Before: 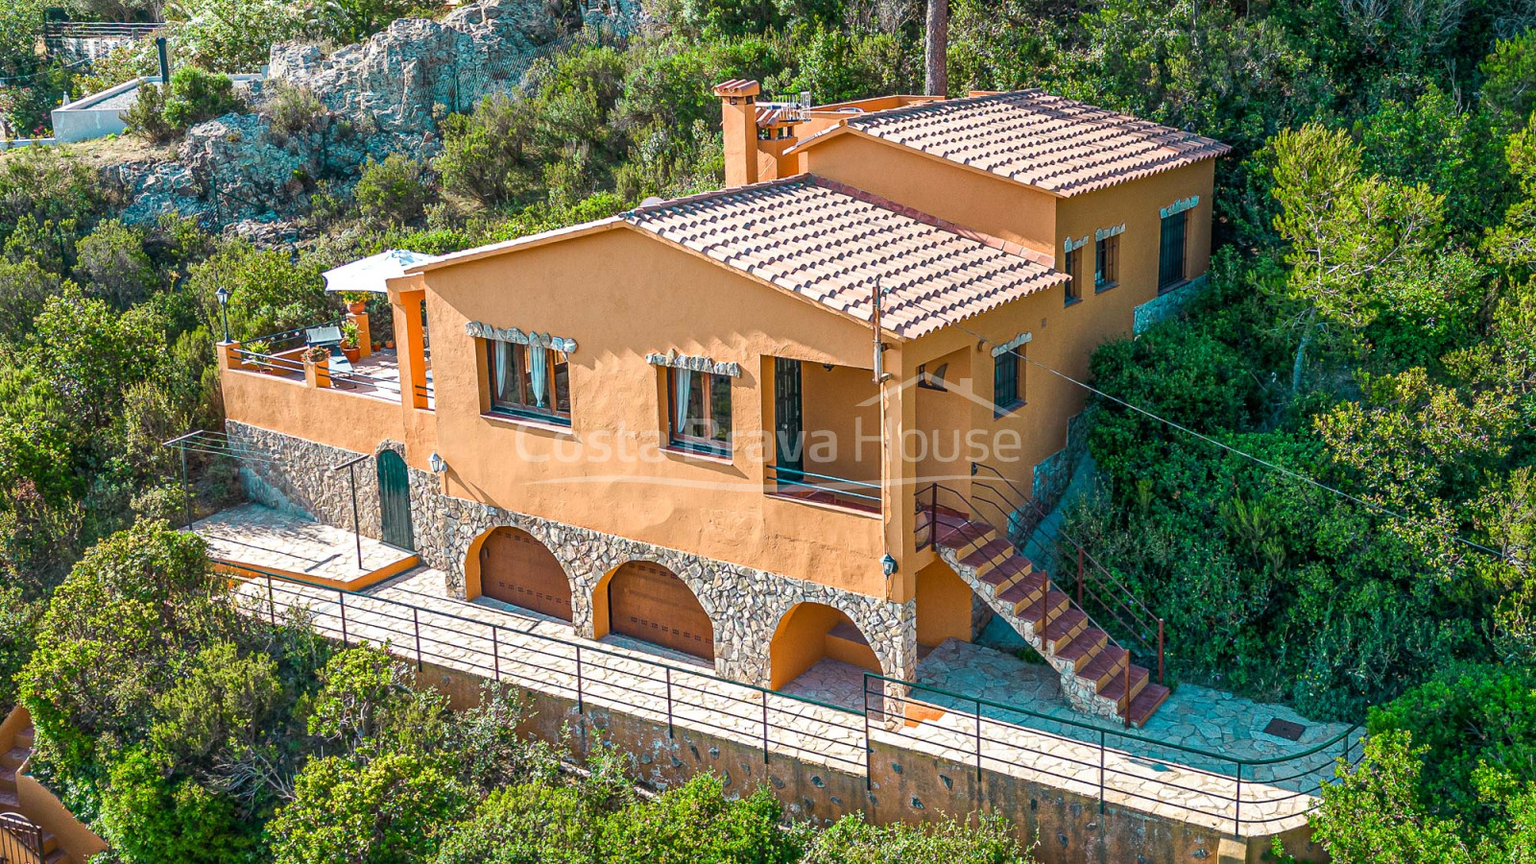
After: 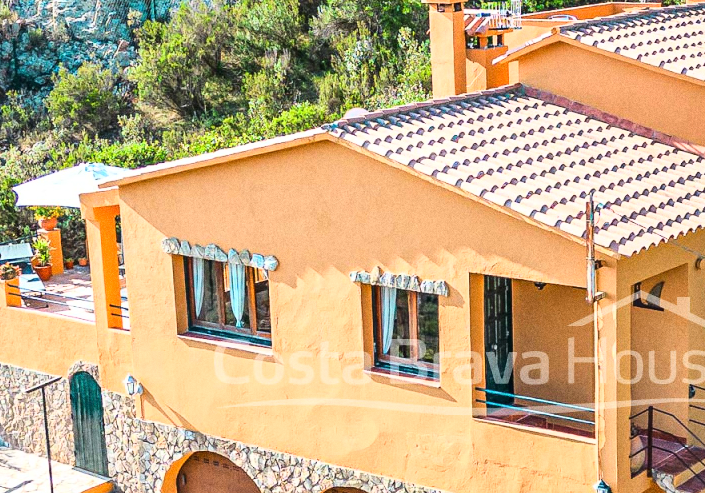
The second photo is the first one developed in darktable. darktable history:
grain: coarseness 0.09 ISO
crop: left 20.248%, top 10.86%, right 35.675%, bottom 34.321%
base curve: curves: ch0 [(0, 0) (0.028, 0.03) (0.121, 0.232) (0.46, 0.748) (0.859, 0.968) (1, 1)]
